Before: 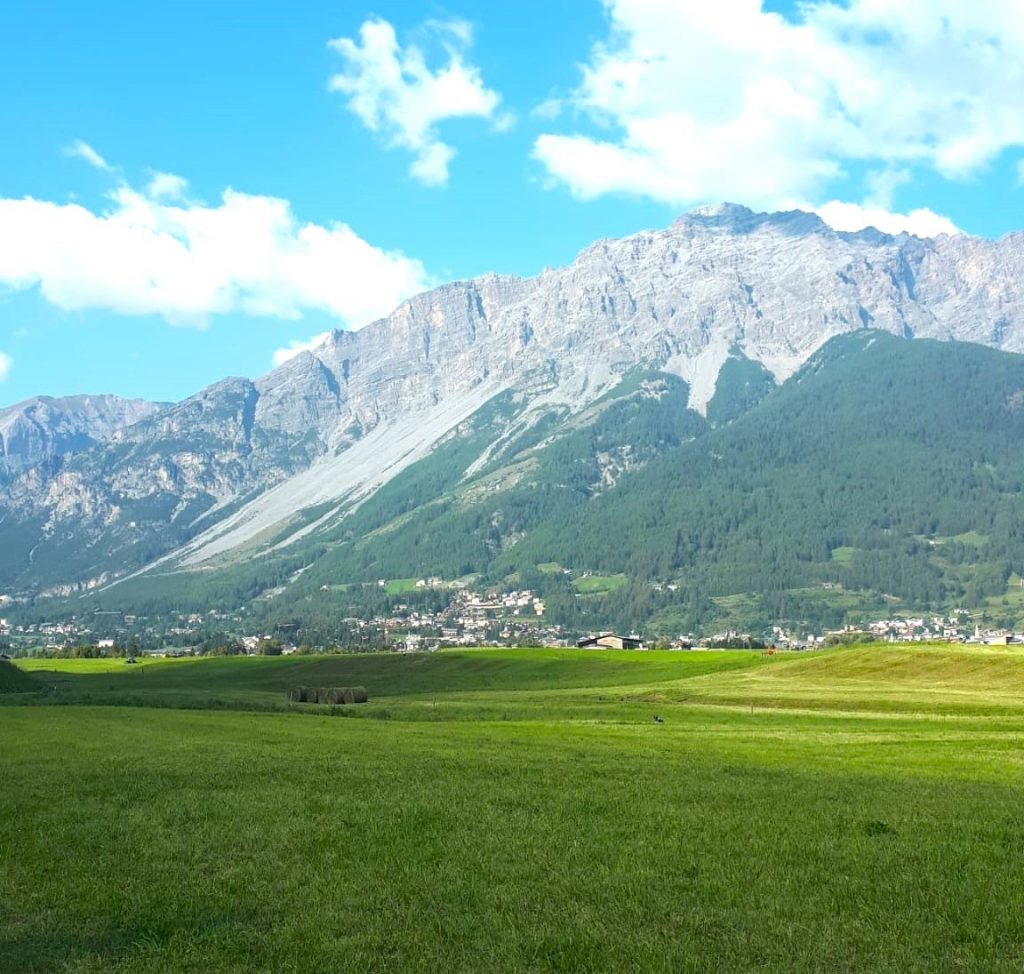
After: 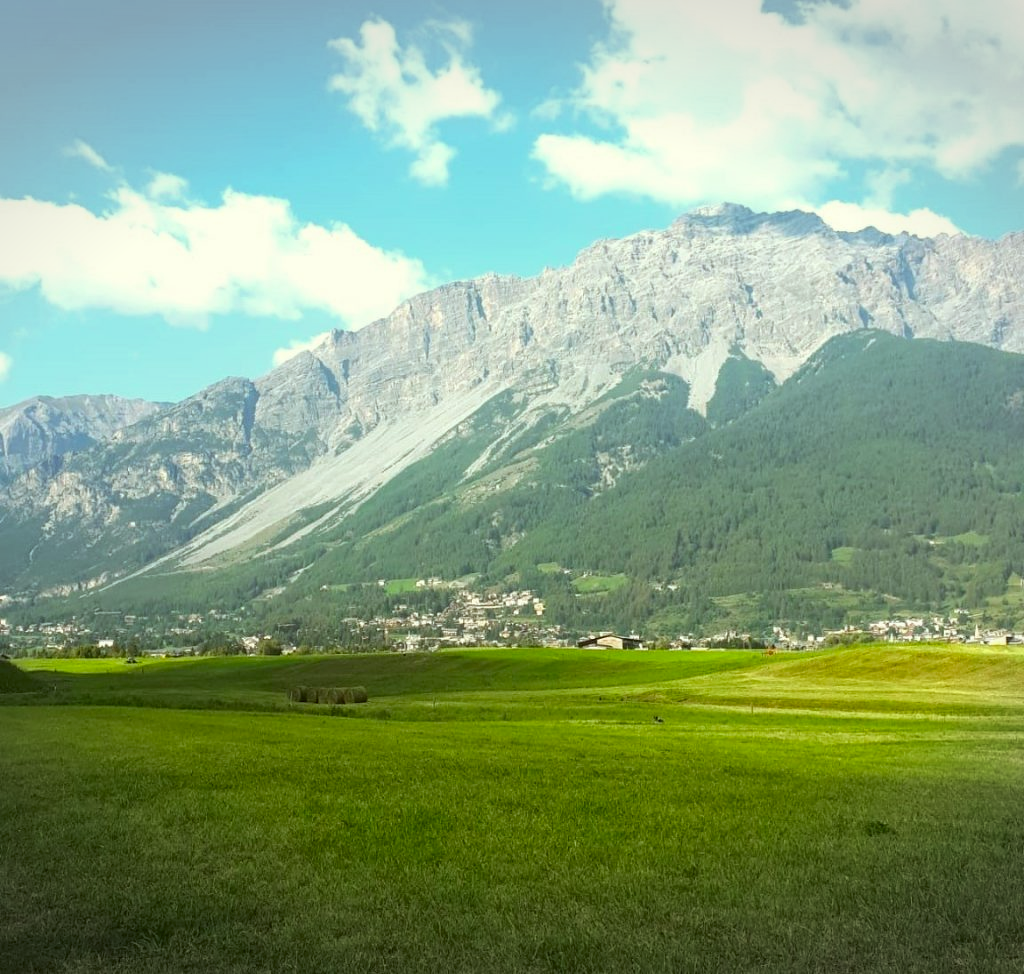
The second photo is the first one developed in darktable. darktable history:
color correction: highlights a* -1.43, highlights b* 10.12, shadows a* 0.395, shadows b* 19.35
vignetting: fall-off start 100%, brightness -0.282, width/height ratio 1.31
white balance: red 0.978, blue 0.999
